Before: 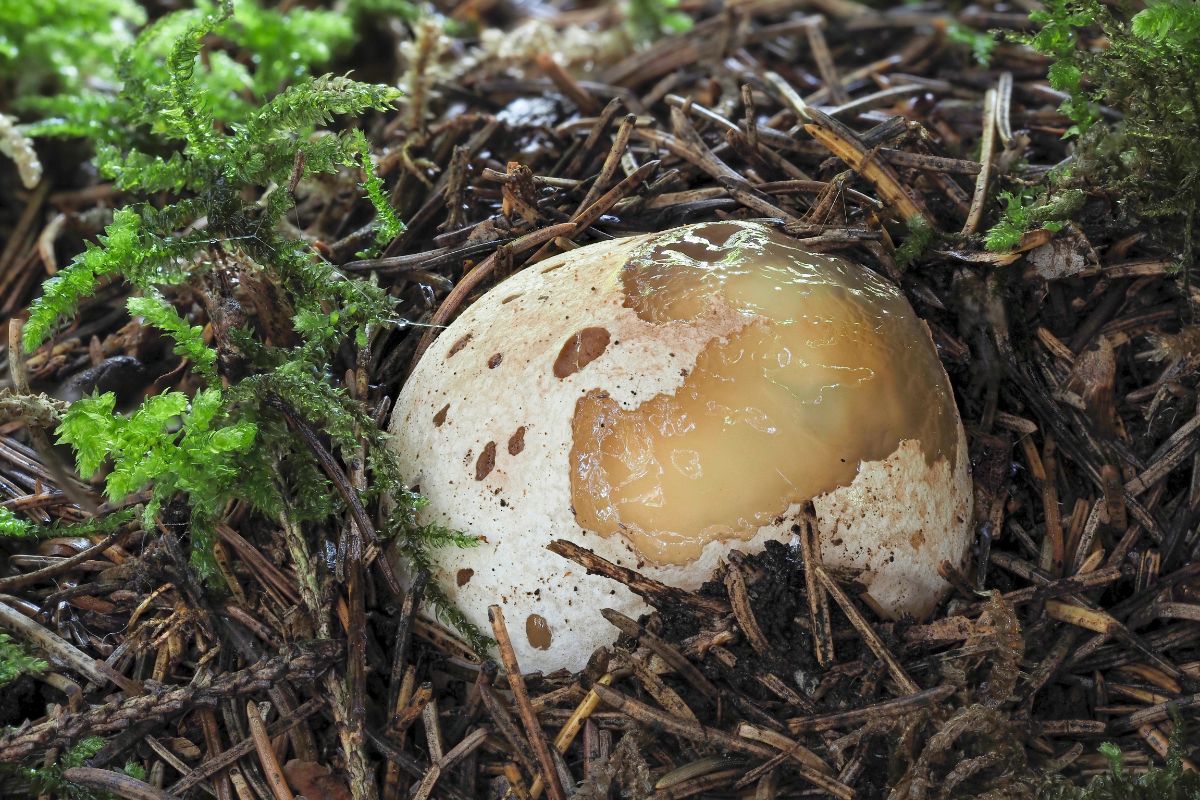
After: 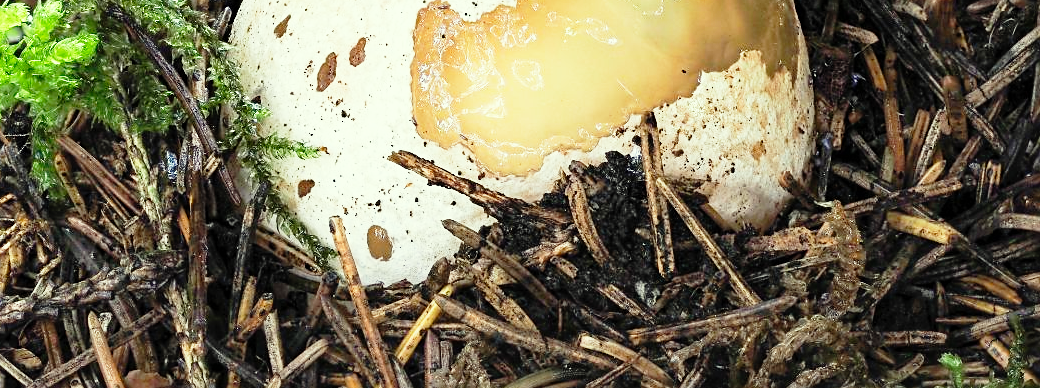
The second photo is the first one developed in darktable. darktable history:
sharpen: radius 1.86, amount 0.398, threshold 1.281
crop and rotate: left 13.289%, top 48.673%, bottom 2.729%
color correction: highlights a* -4.4, highlights b* 6.89
base curve: curves: ch0 [(0, 0) (0.012, 0.01) (0.073, 0.168) (0.31, 0.711) (0.645, 0.957) (1, 1)], preserve colors none
